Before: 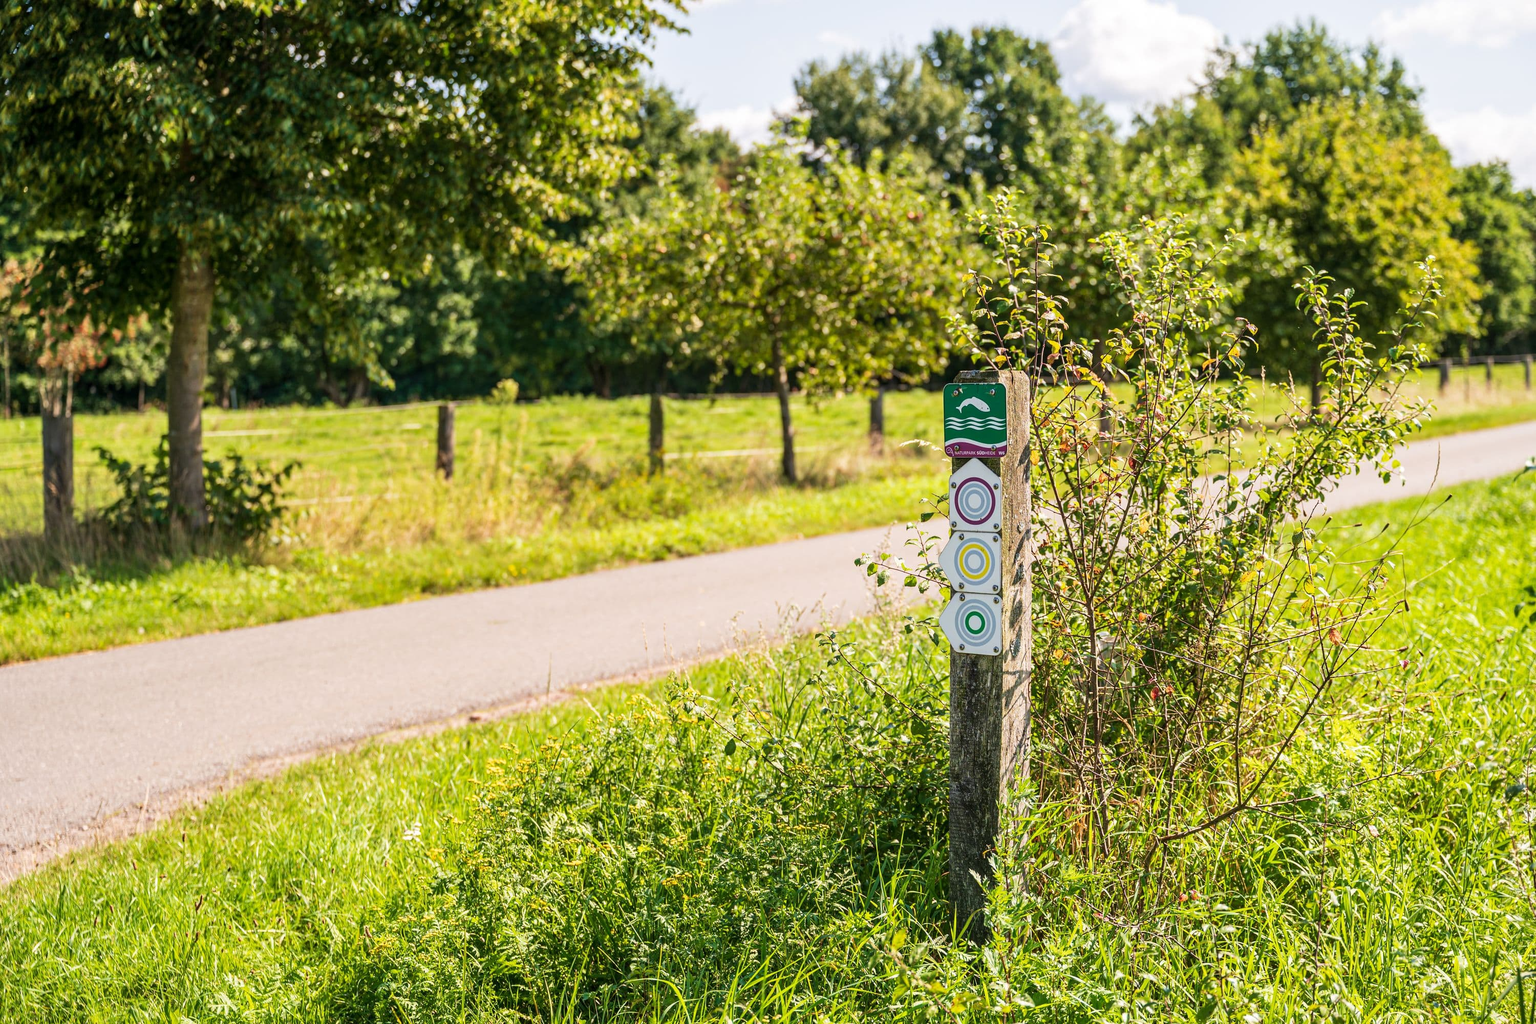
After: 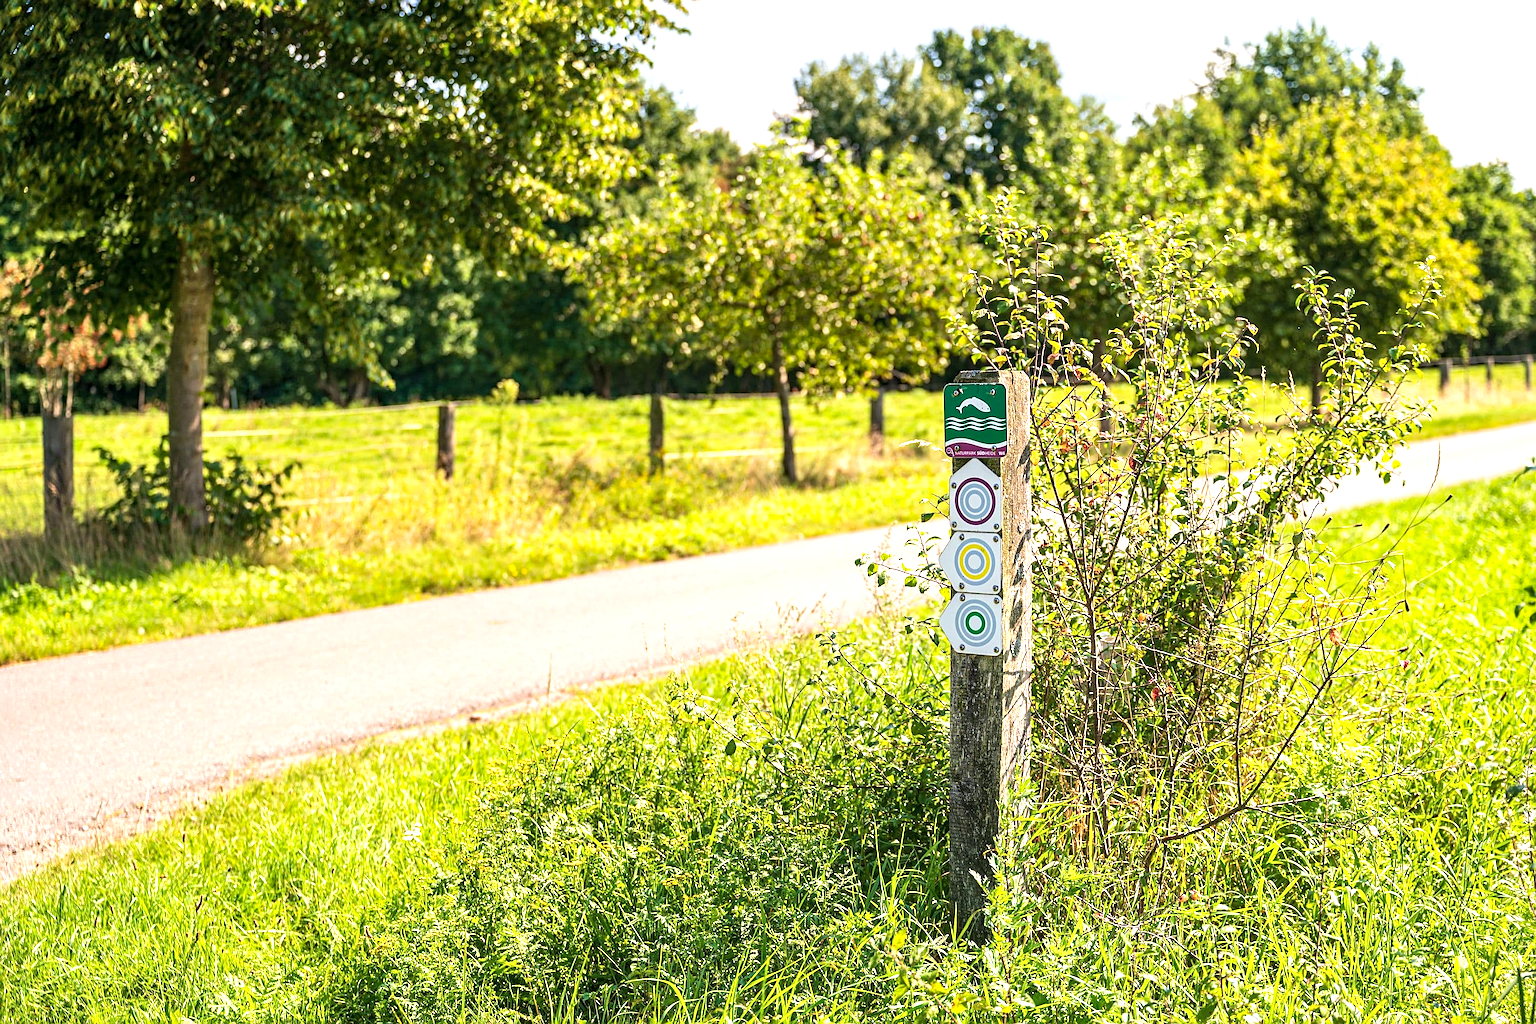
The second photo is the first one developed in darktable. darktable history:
haze removal: adaptive false
base curve: preserve colors none
sharpen: on, module defaults
exposure: exposure 0.607 EV, compensate highlight preservation false
